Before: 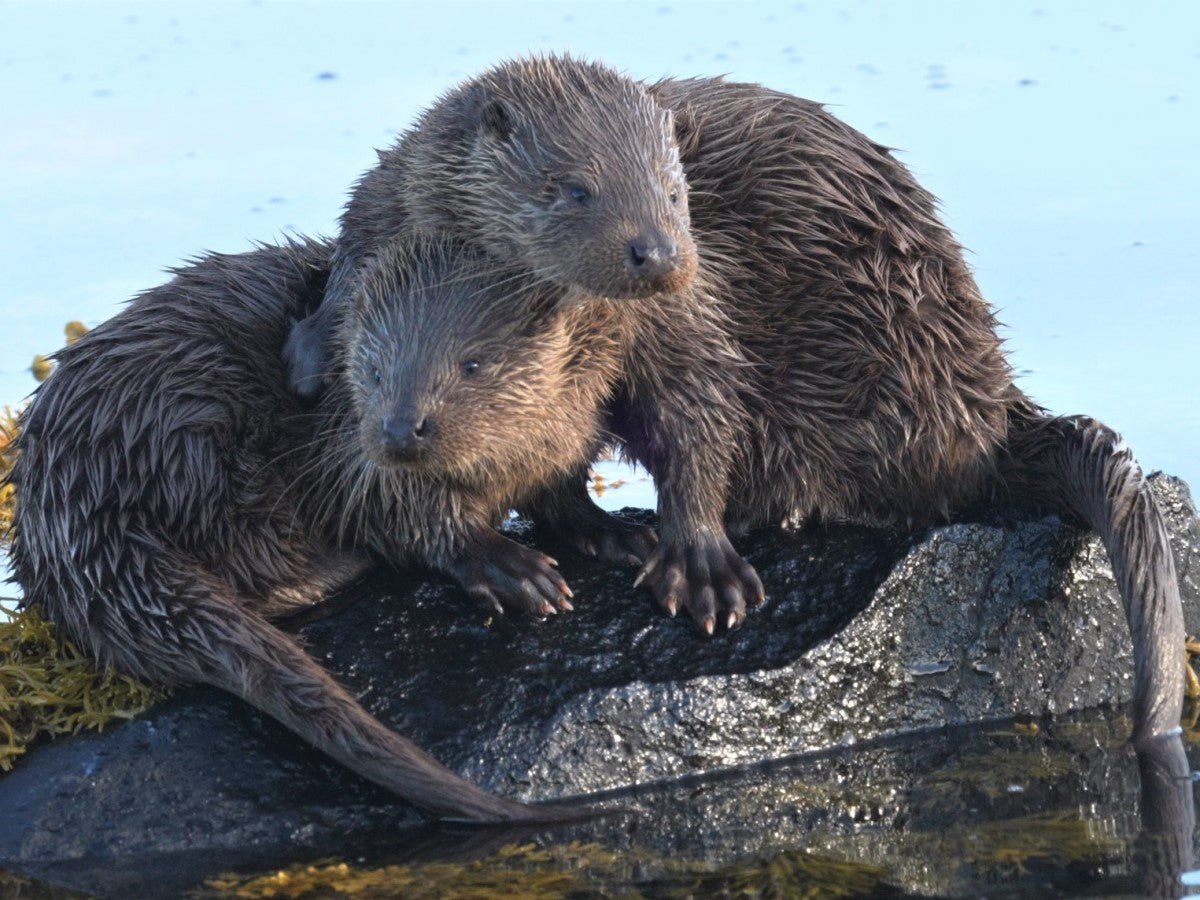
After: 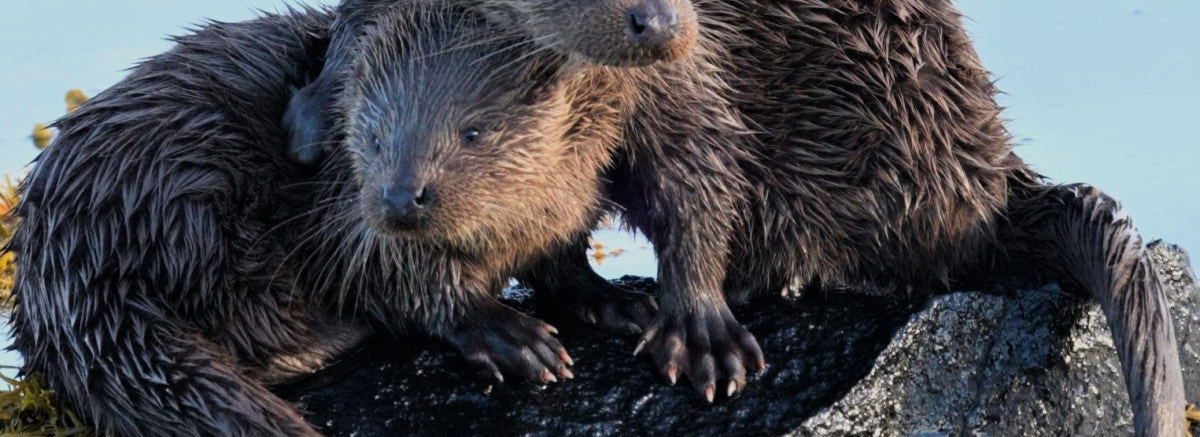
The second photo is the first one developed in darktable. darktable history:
filmic rgb: middle gray luminance 28.74%, black relative exposure -10.4 EV, white relative exposure 5.47 EV, target black luminance 0%, hardness 3.92, latitude 2.58%, contrast 1.123, highlights saturation mix 5.45%, shadows ↔ highlights balance 14.46%
contrast brightness saturation: contrast 0.09, saturation 0.285
crop and rotate: top 25.815%, bottom 25.607%
tone equalizer: mask exposure compensation -0.514 EV
